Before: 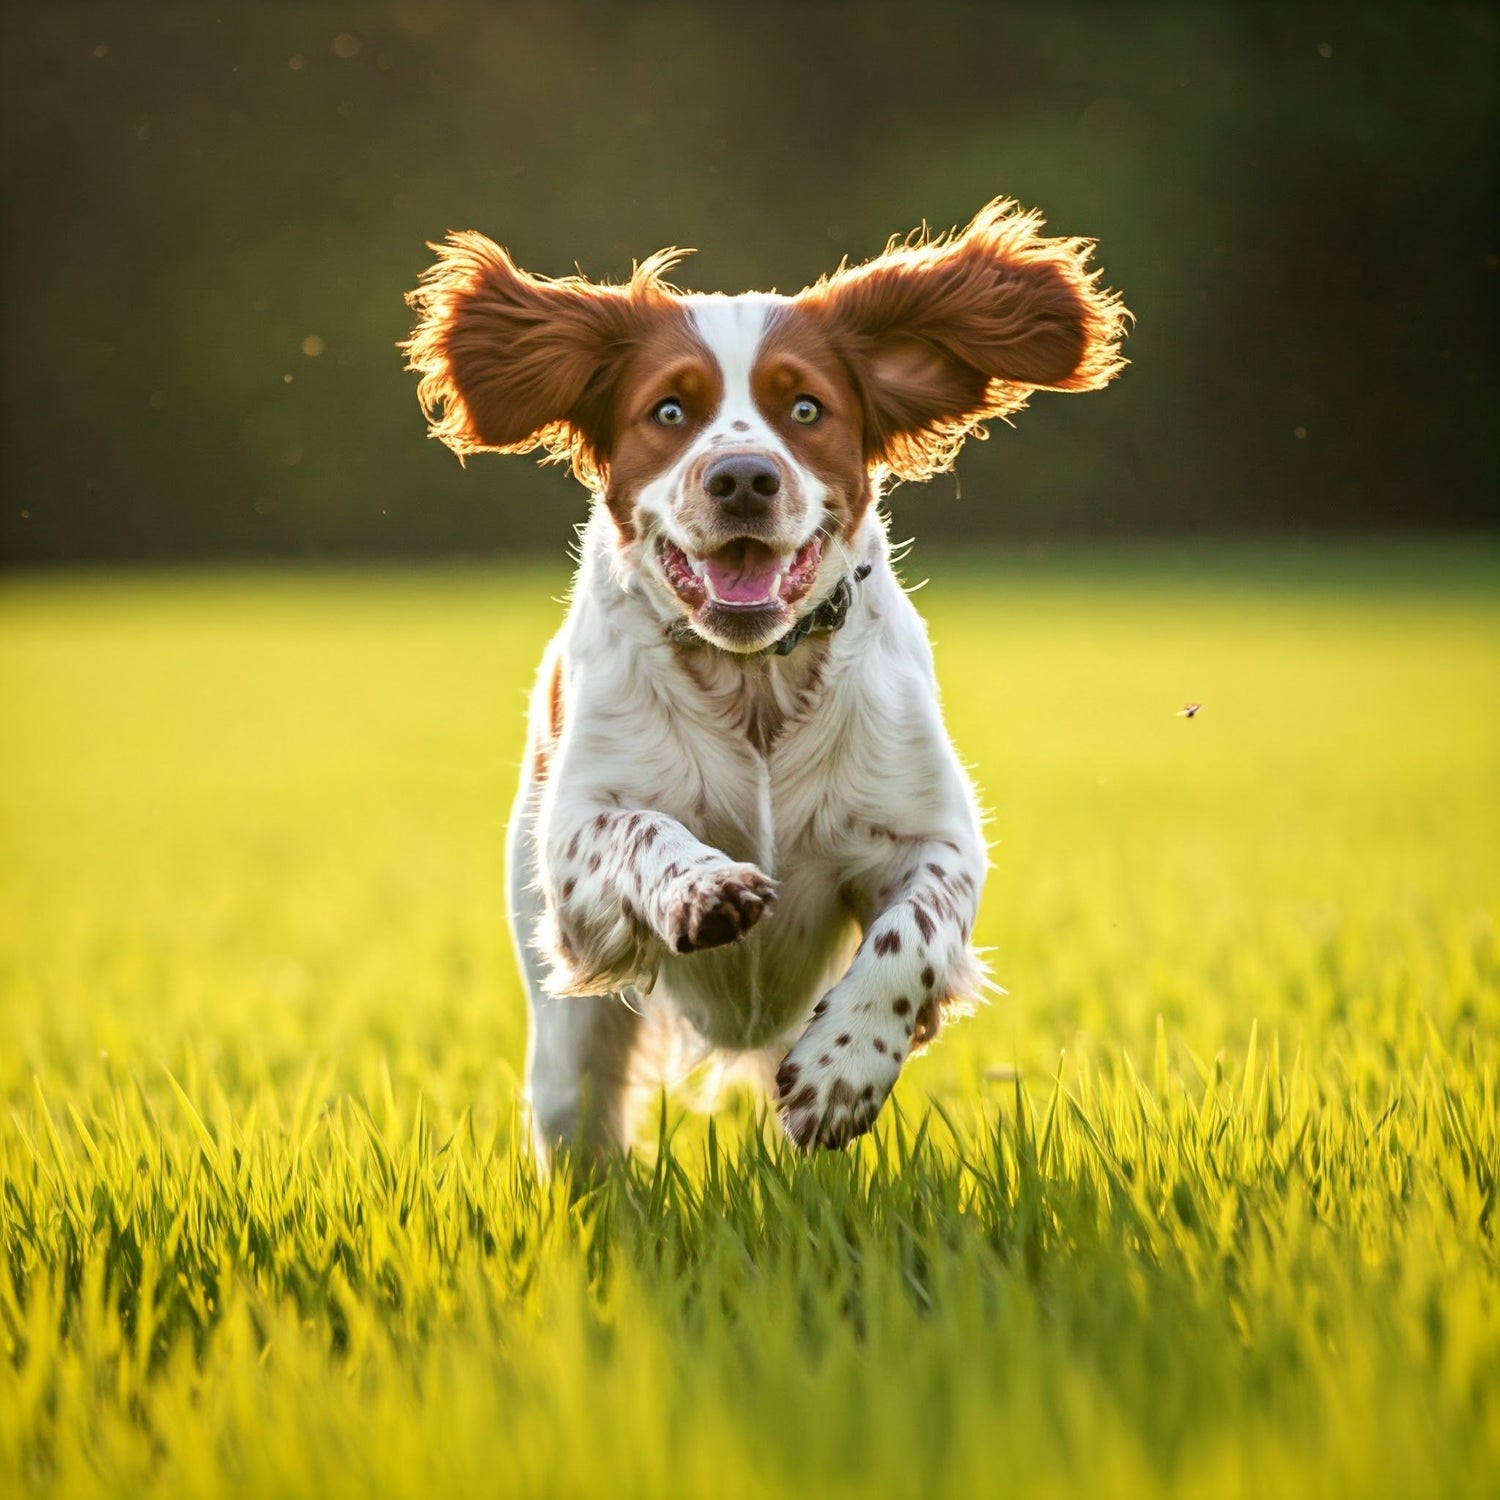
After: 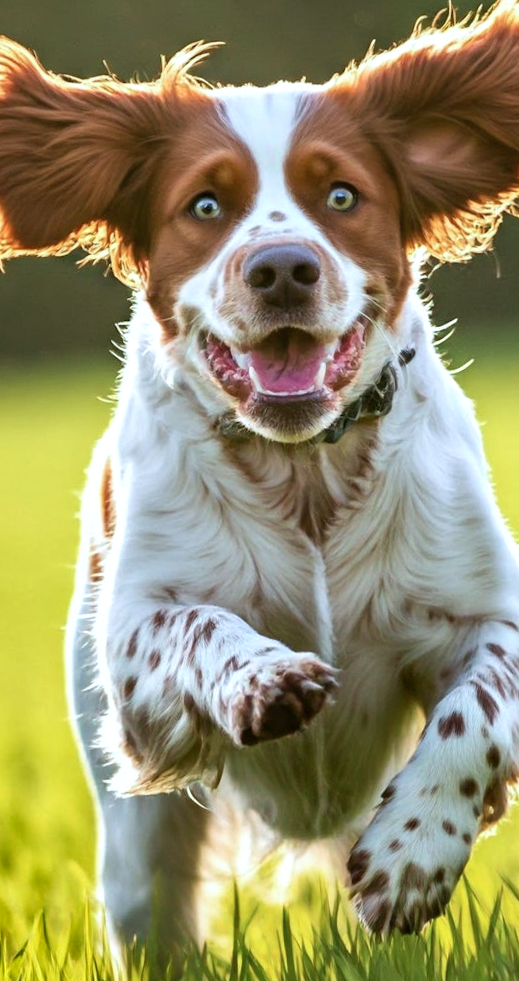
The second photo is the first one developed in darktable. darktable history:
color calibration: x 0.37, y 0.382, temperature 4313.32 K
rotate and perspective: rotation -3°, crop left 0.031, crop right 0.968, crop top 0.07, crop bottom 0.93
velvia: strength 15%
crop and rotate: left 29.476%, top 10.214%, right 35.32%, bottom 17.333%
shadows and highlights: radius 171.16, shadows 27, white point adjustment 3.13, highlights -67.95, soften with gaussian
